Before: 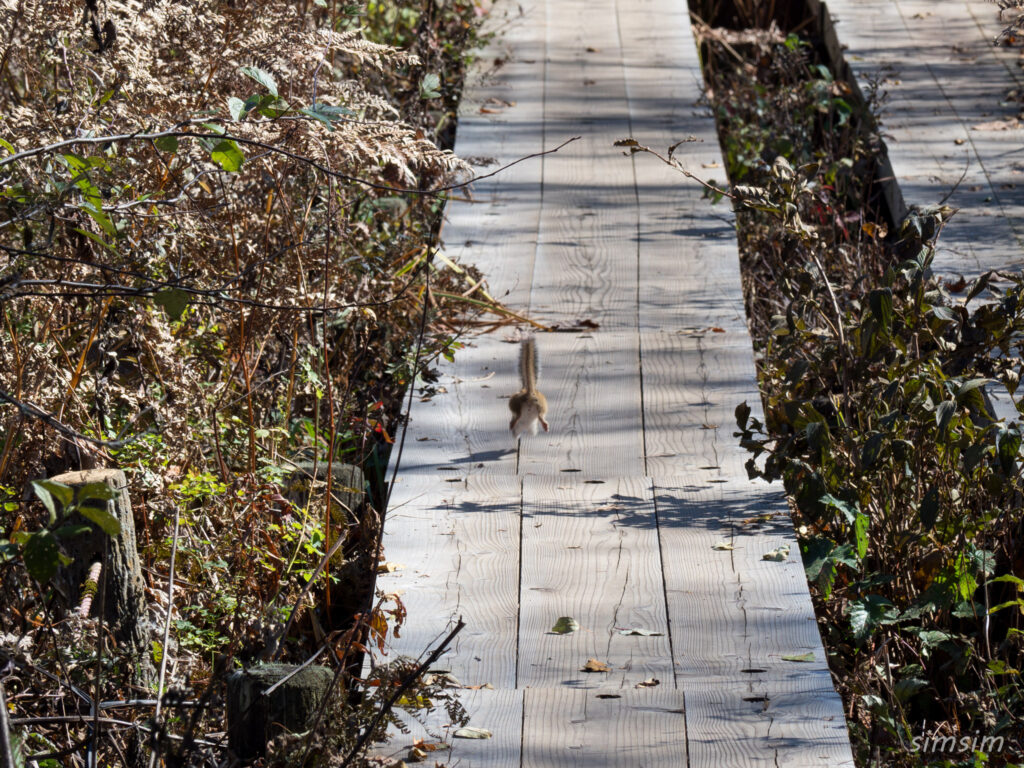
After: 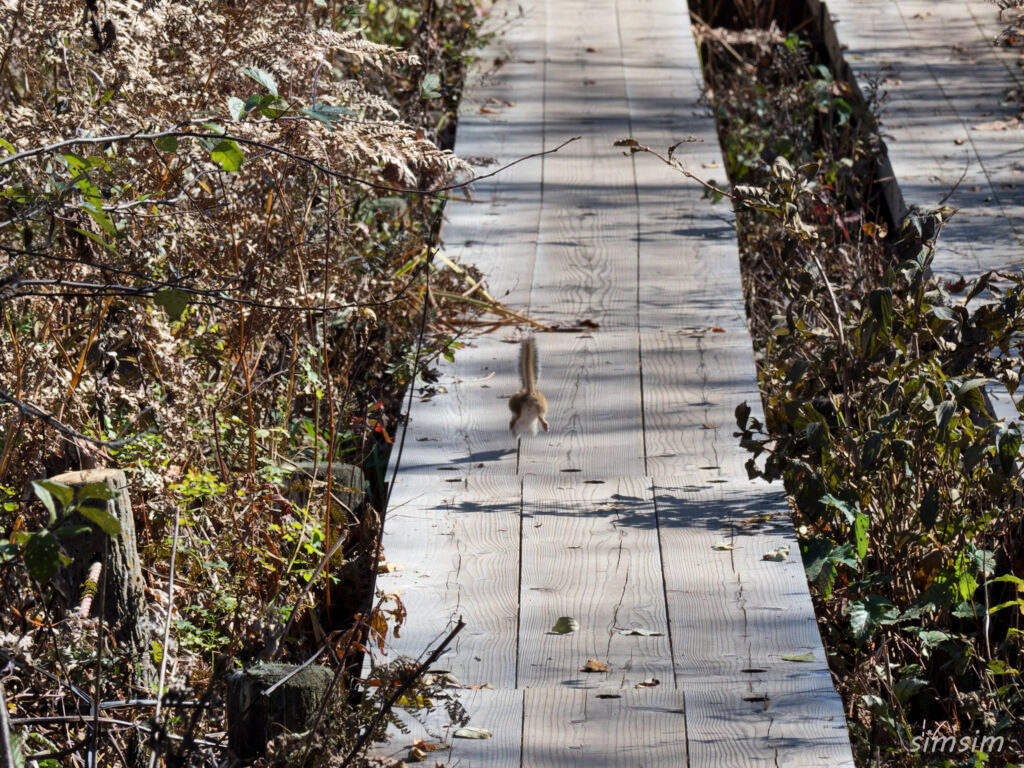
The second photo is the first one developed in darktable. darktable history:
color correction: highlights a* -0.182, highlights b* -0.124
shadows and highlights: highlights color adjustment 0%, low approximation 0.01, soften with gaussian
